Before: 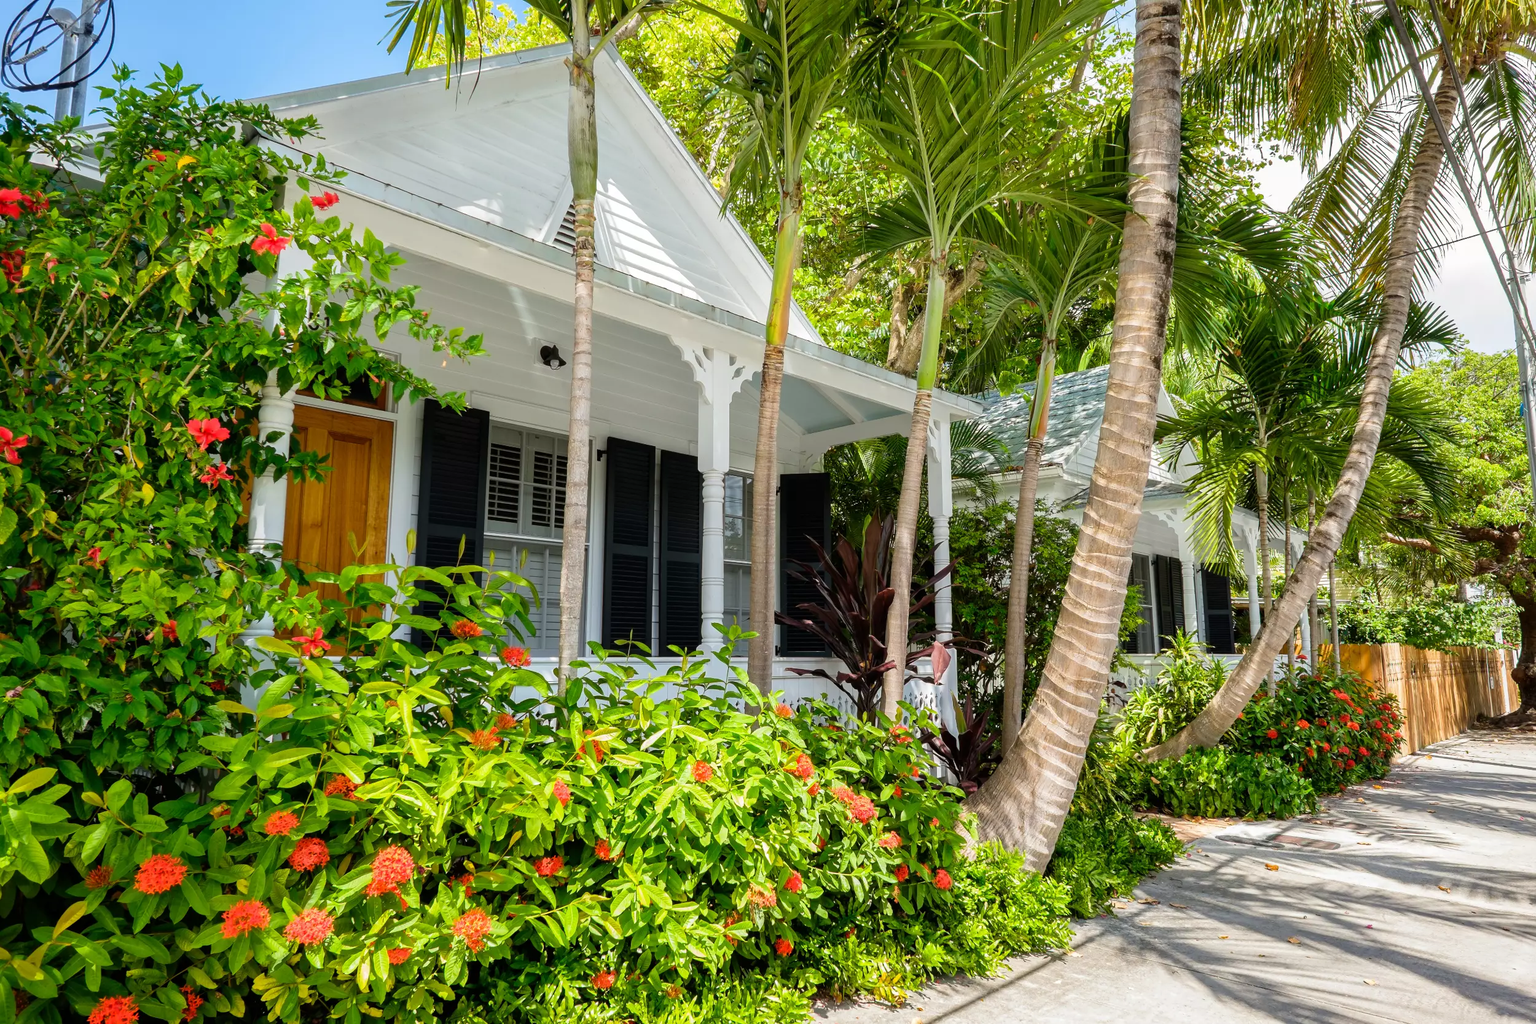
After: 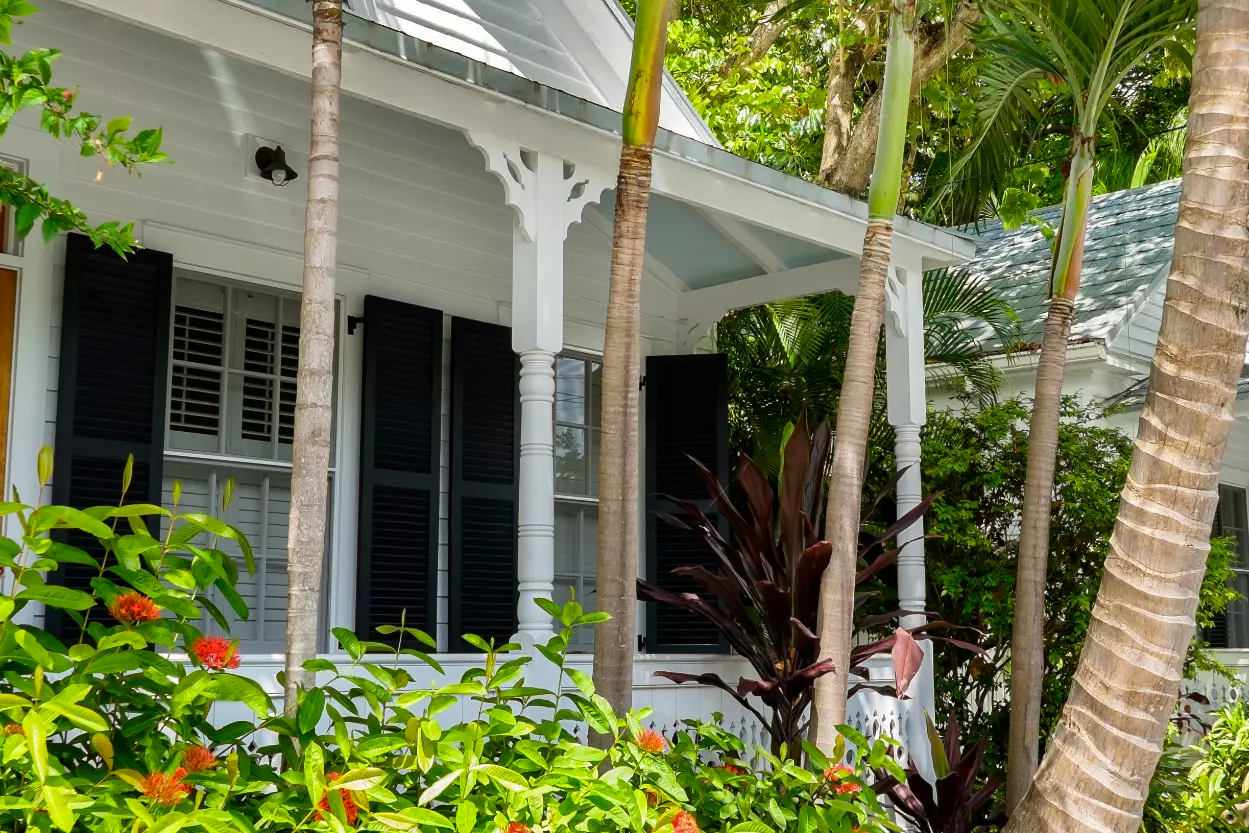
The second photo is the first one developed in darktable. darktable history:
contrast brightness saturation: contrast 0.03, brightness -0.04
crop: left 25%, top 25%, right 25%, bottom 25%
shadows and highlights: shadows 20.91, highlights -82.73, soften with gaussian
